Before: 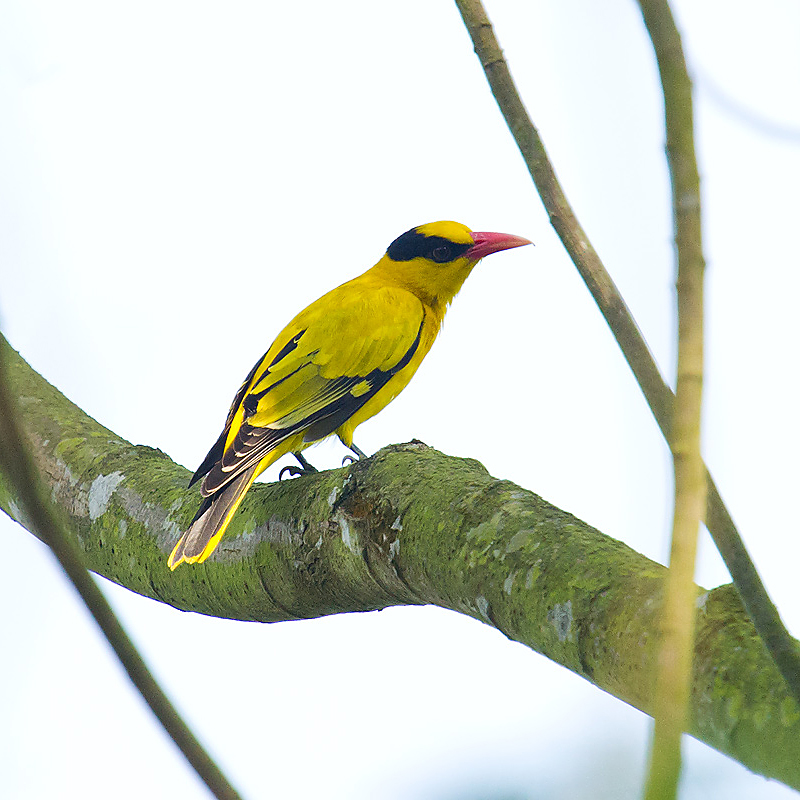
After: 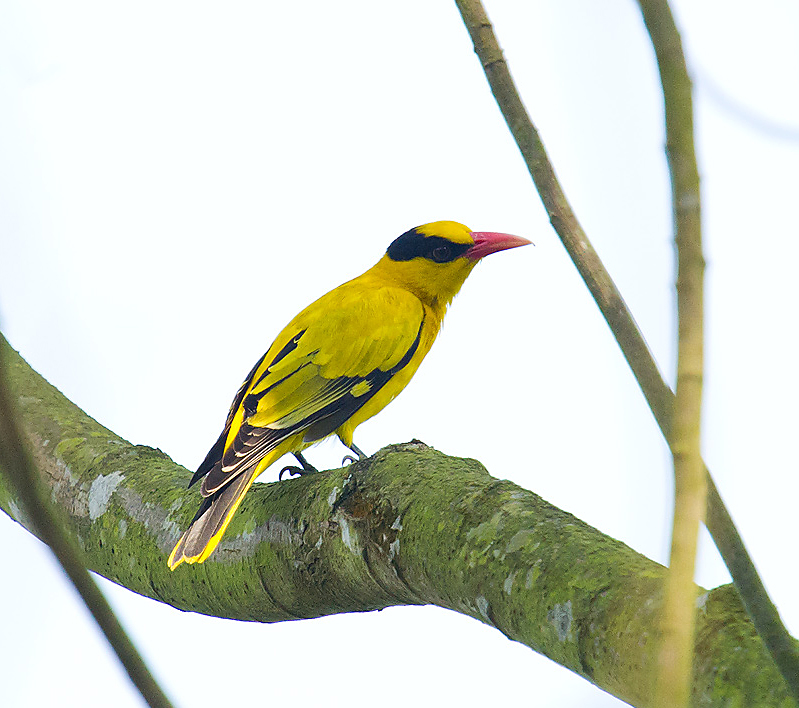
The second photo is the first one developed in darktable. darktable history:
crop and rotate: top 0%, bottom 11.49%
